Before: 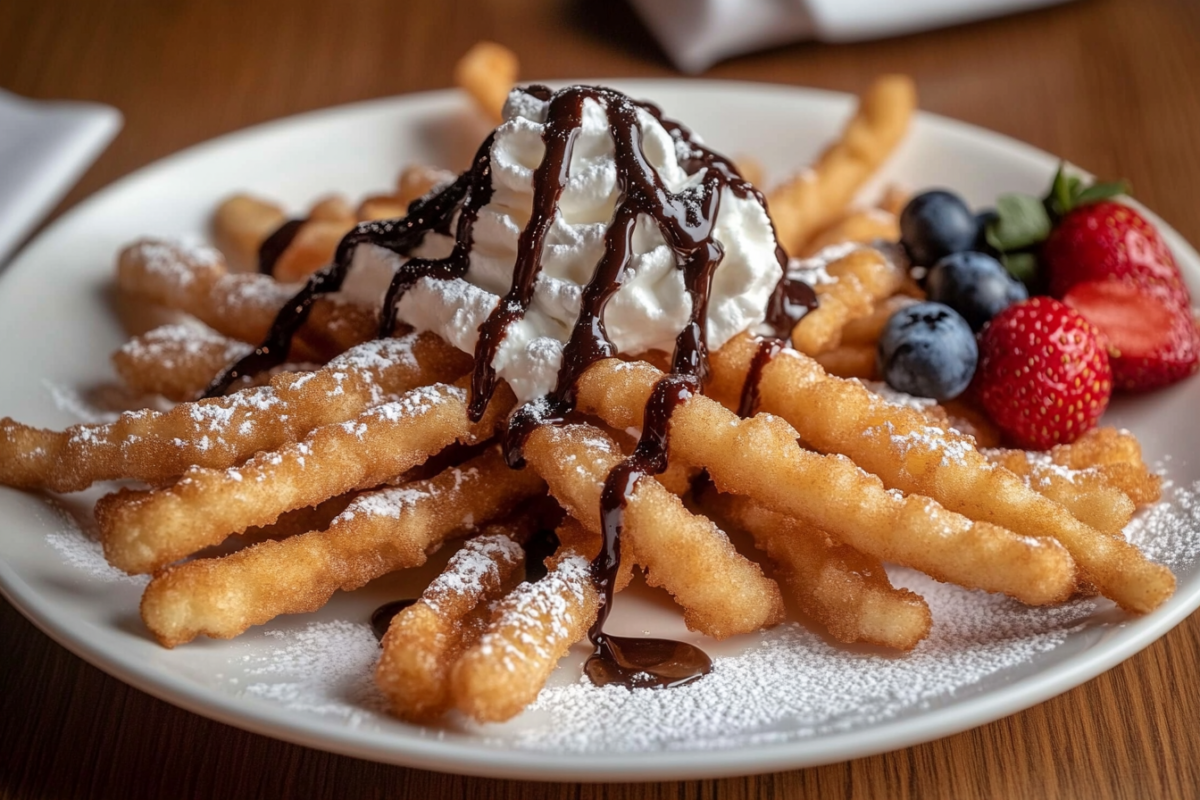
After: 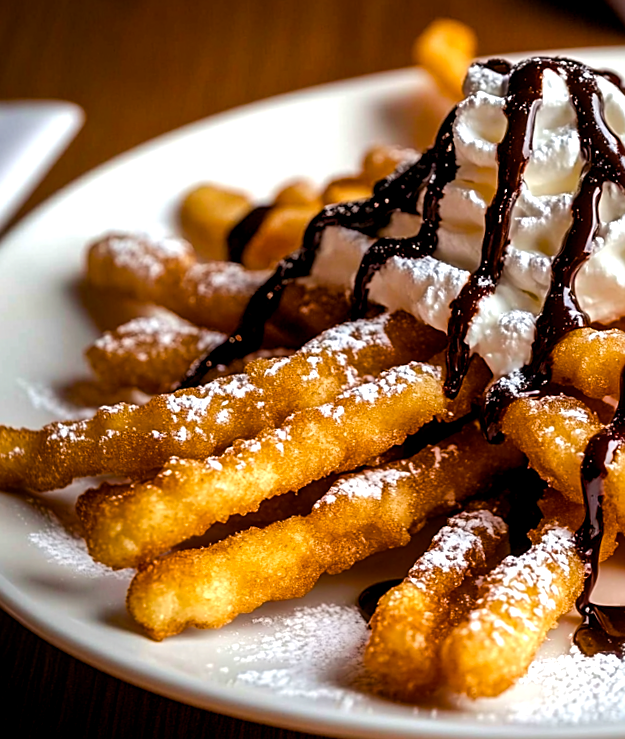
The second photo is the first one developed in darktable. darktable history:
sharpen: on, module defaults
rotate and perspective: rotation -3°, crop left 0.031, crop right 0.968, crop top 0.07, crop bottom 0.93
color balance rgb: global offset › luminance -0.37%, perceptual saturation grading › highlights -17.77%, perceptual saturation grading › mid-tones 33.1%, perceptual saturation grading › shadows 50.52%, perceptual brilliance grading › highlights 20%, perceptual brilliance grading › mid-tones 20%, perceptual brilliance grading › shadows -20%, global vibrance 50%
white balance: emerald 1
crop: left 0.587%, right 45.588%, bottom 0.086%
